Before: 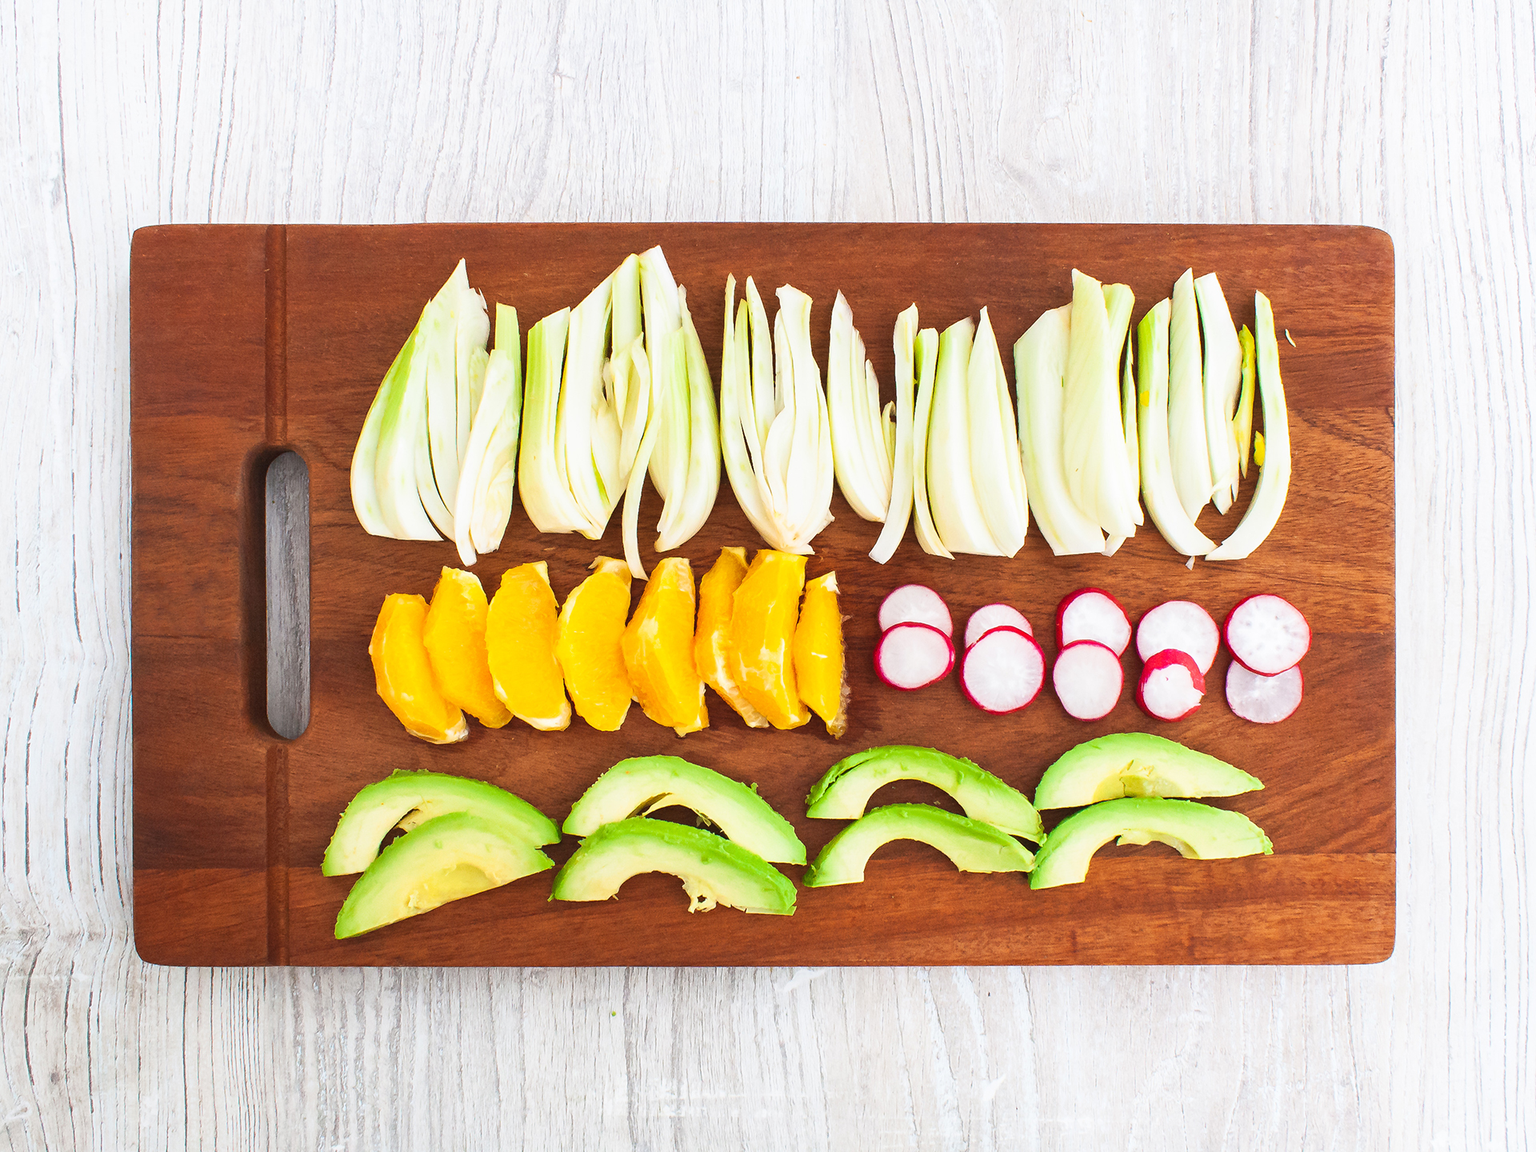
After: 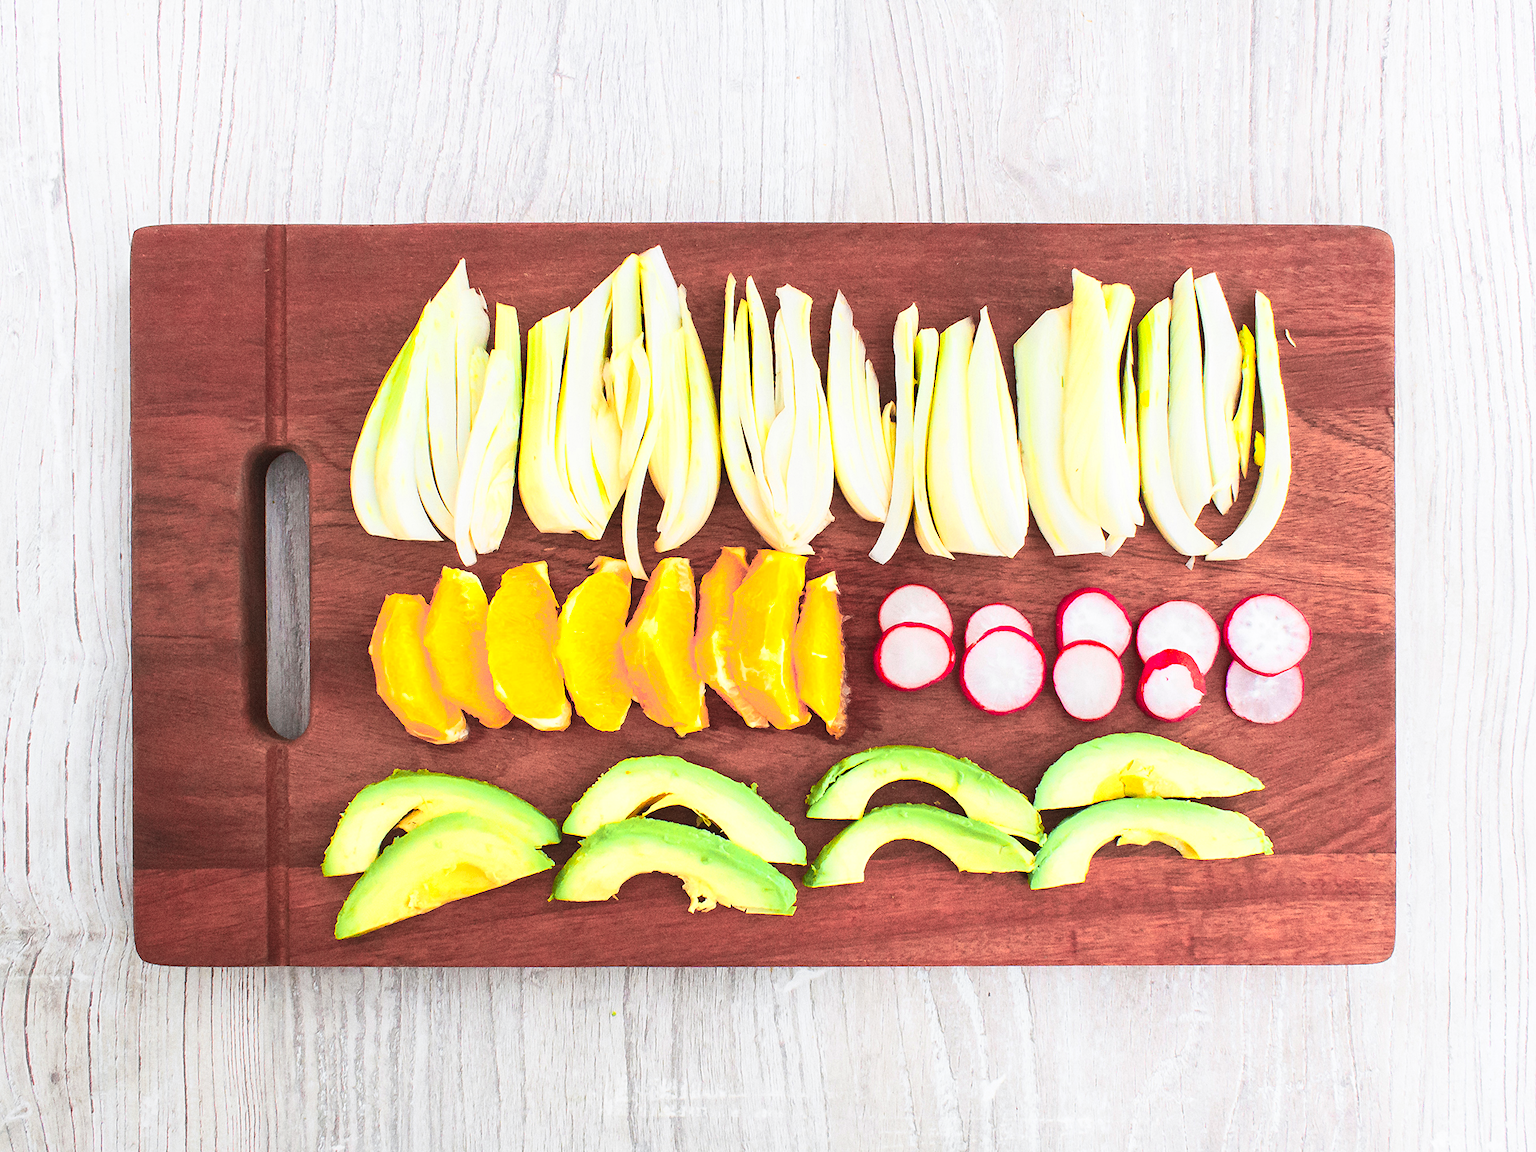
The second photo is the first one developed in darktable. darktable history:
grain: coarseness 0.09 ISO
color zones: curves: ch0 [(0.257, 0.558) (0.75, 0.565)]; ch1 [(0.004, 0.857) (0.14, 0.416) (0.257, 0.695) (0.442, 0.032) (0.736, 0.266) (0.891, 0.741)]; ch2 [(0, 0.623) (0.112, 0.436) (0.271, 0.474) (0.516, 0.64) (0.743, 0.286)]
